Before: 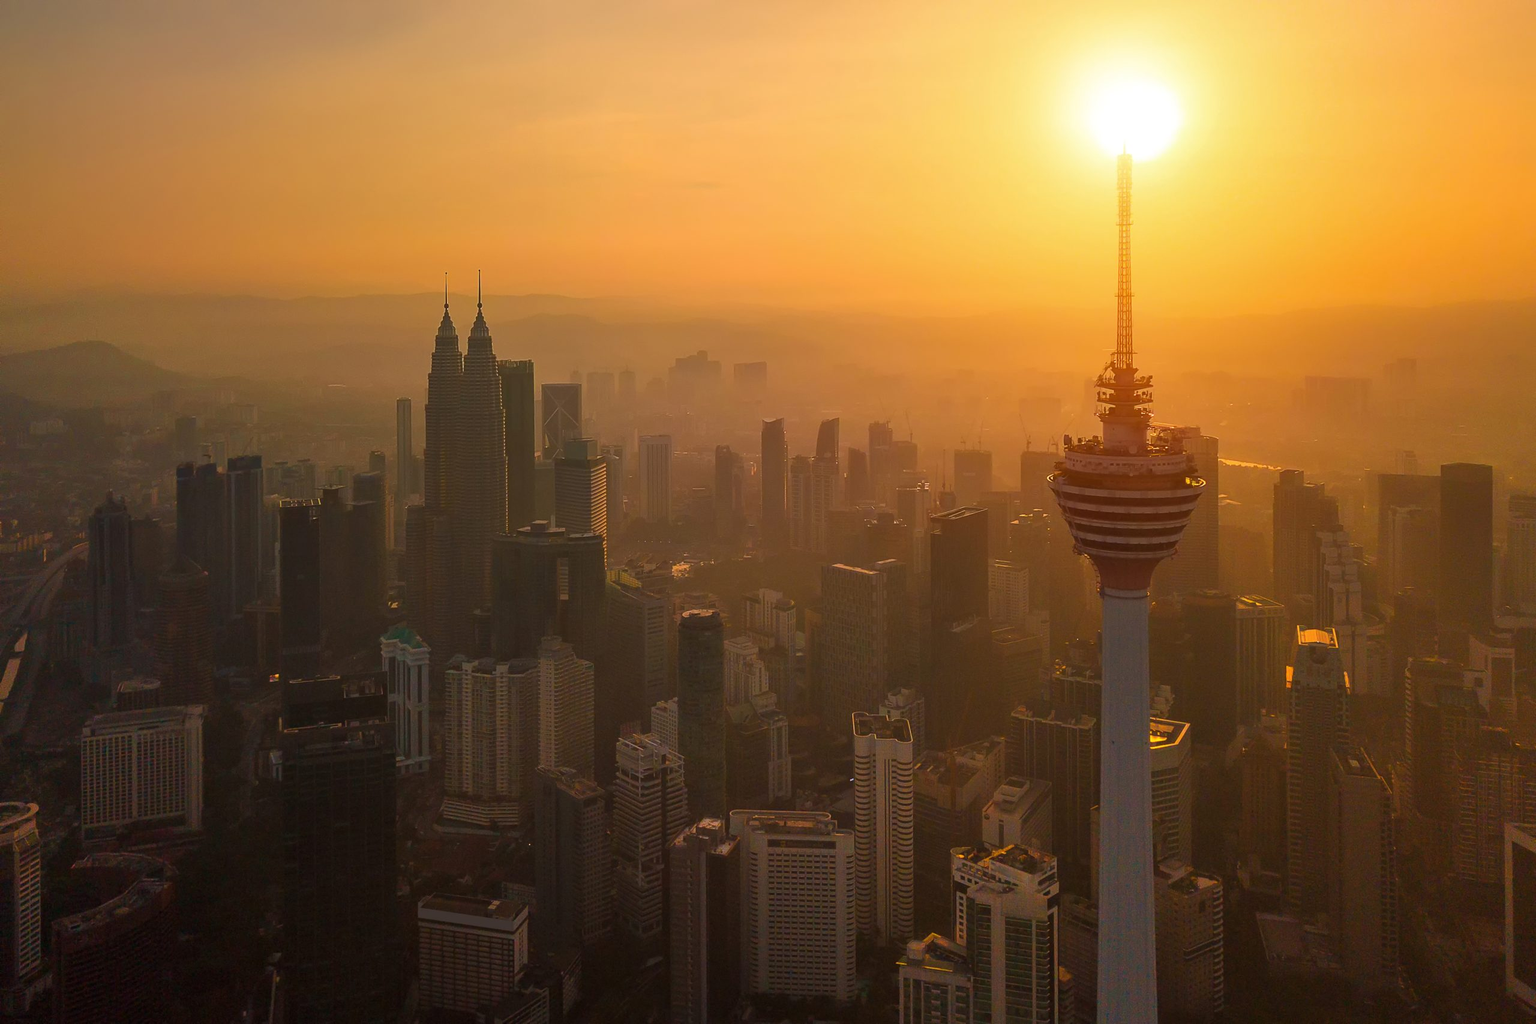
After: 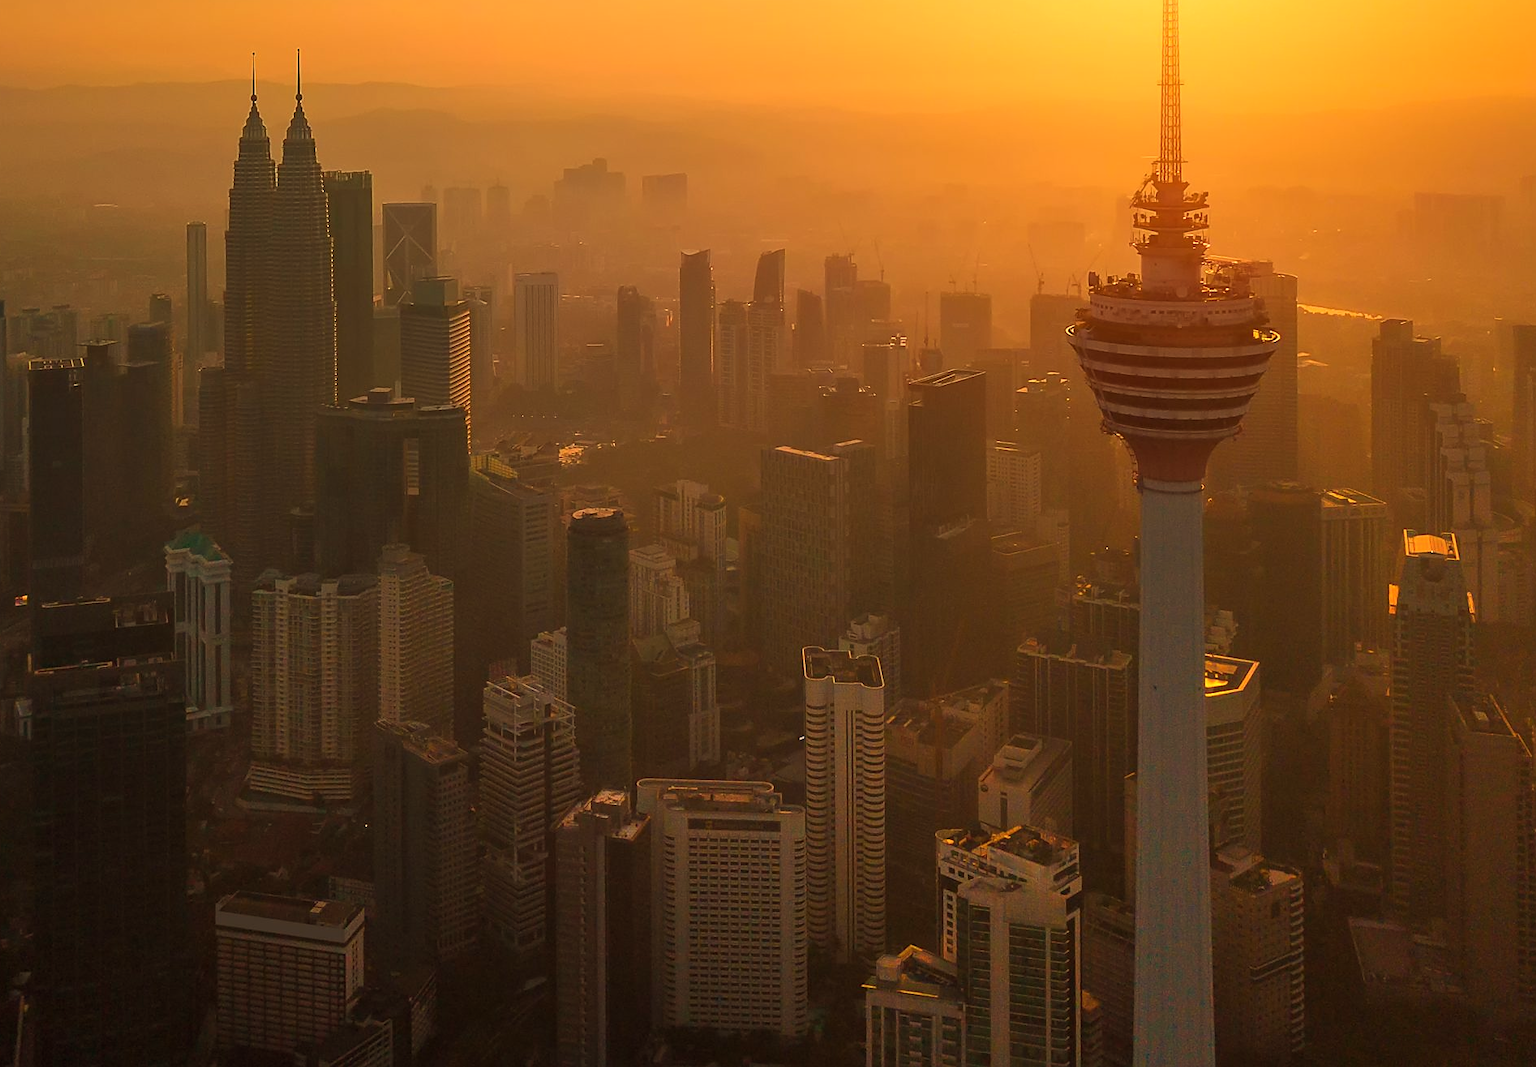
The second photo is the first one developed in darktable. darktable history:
crop: left 16.871%, top 22.857%, right 9.116%
white balance: red 1.08, blue 0.791
sharpen: radius 1.458, amount 0.398, threshold 1.271
